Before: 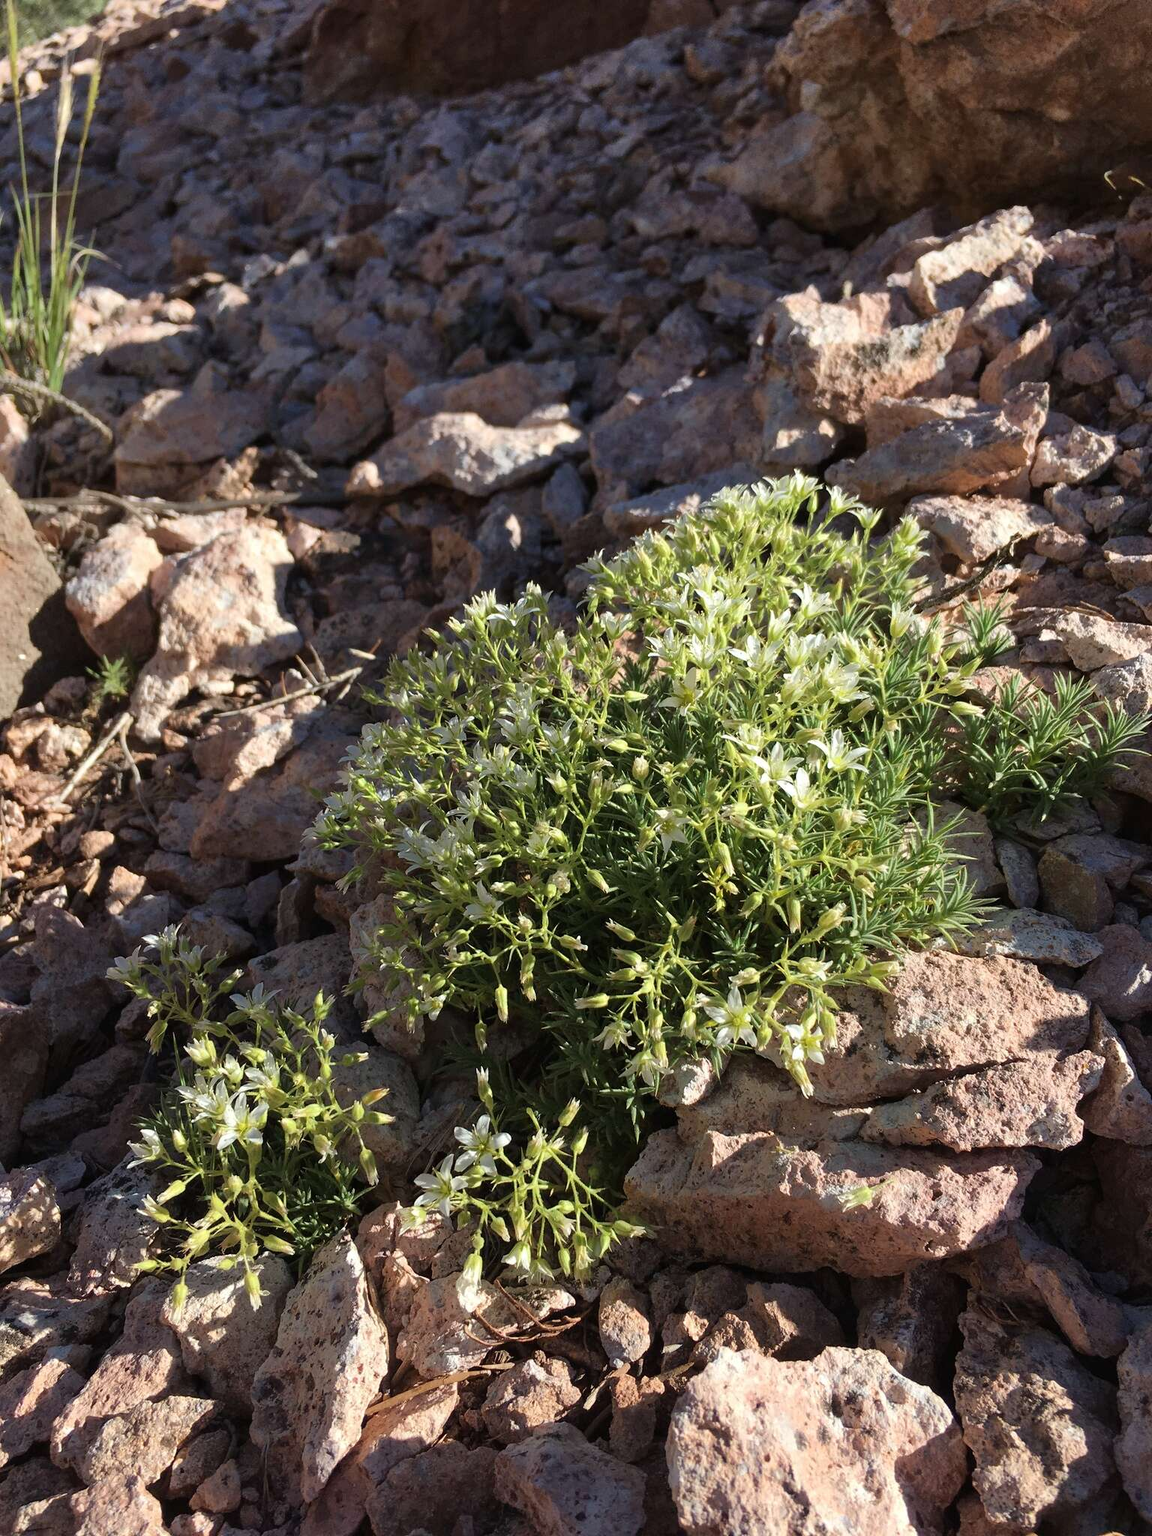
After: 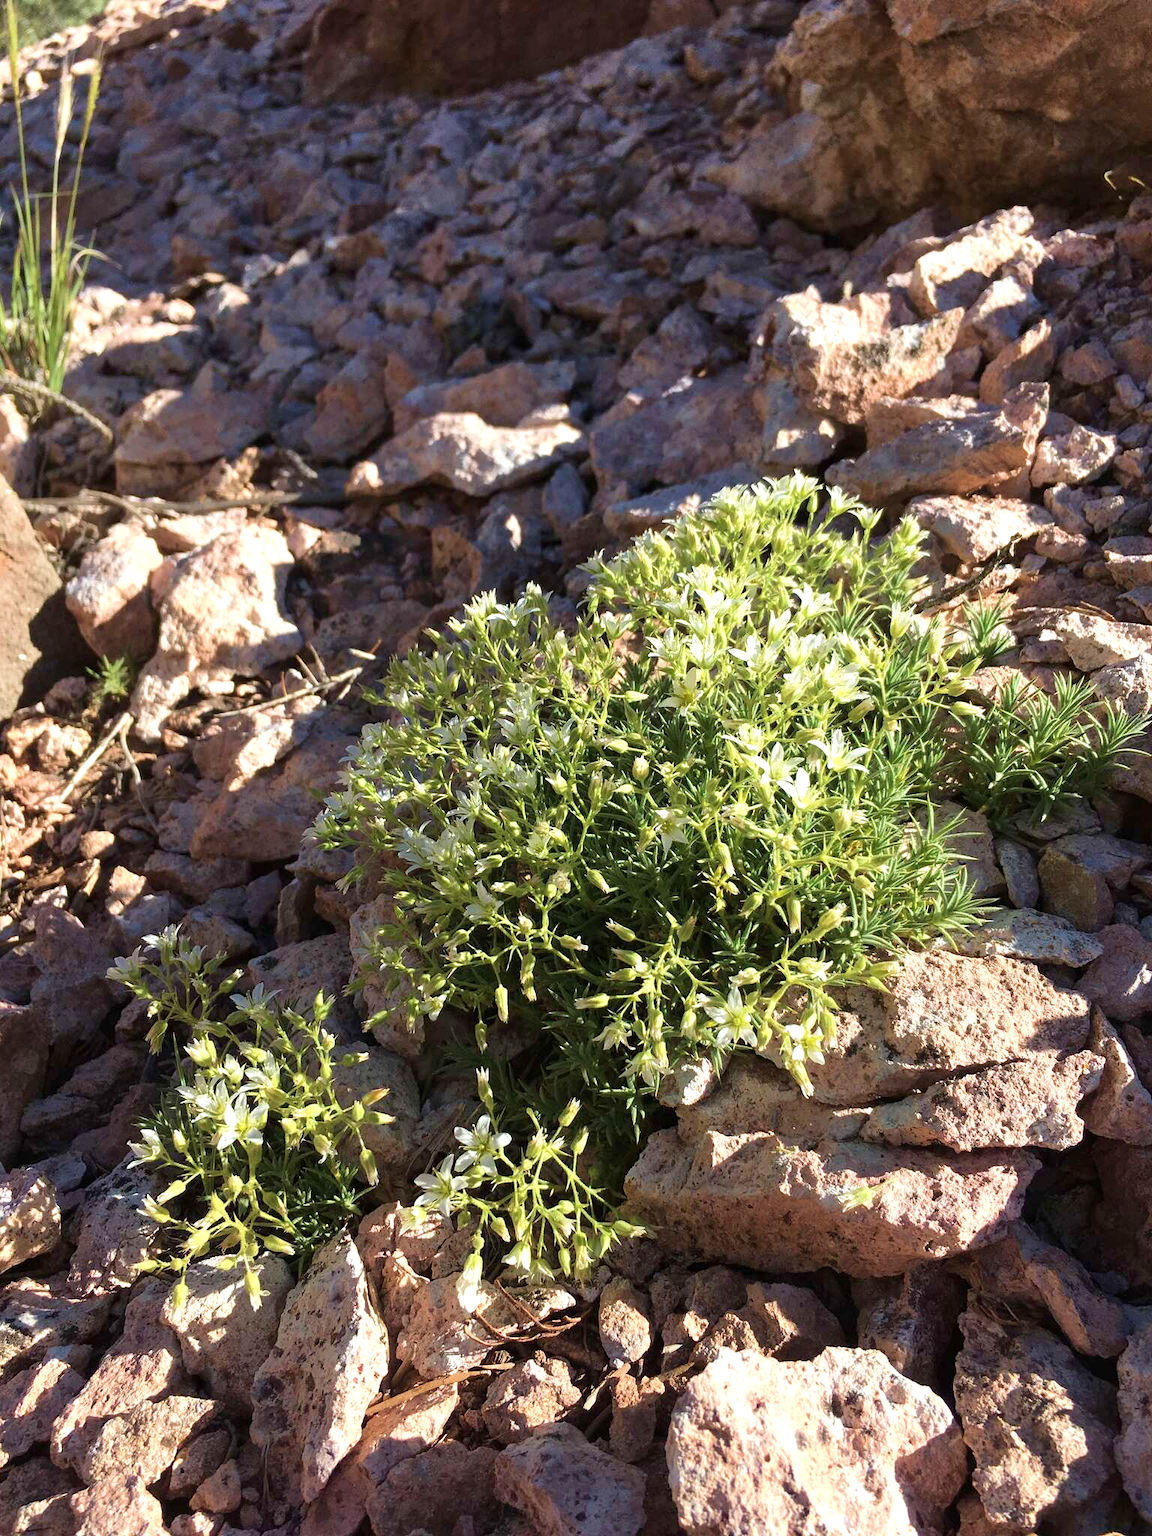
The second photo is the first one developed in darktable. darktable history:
velvia: on, module defaults
exposure: black level correction 0.001, exposure 0.5 EV, compensate exposure bias true, compensate highlight preservation false
